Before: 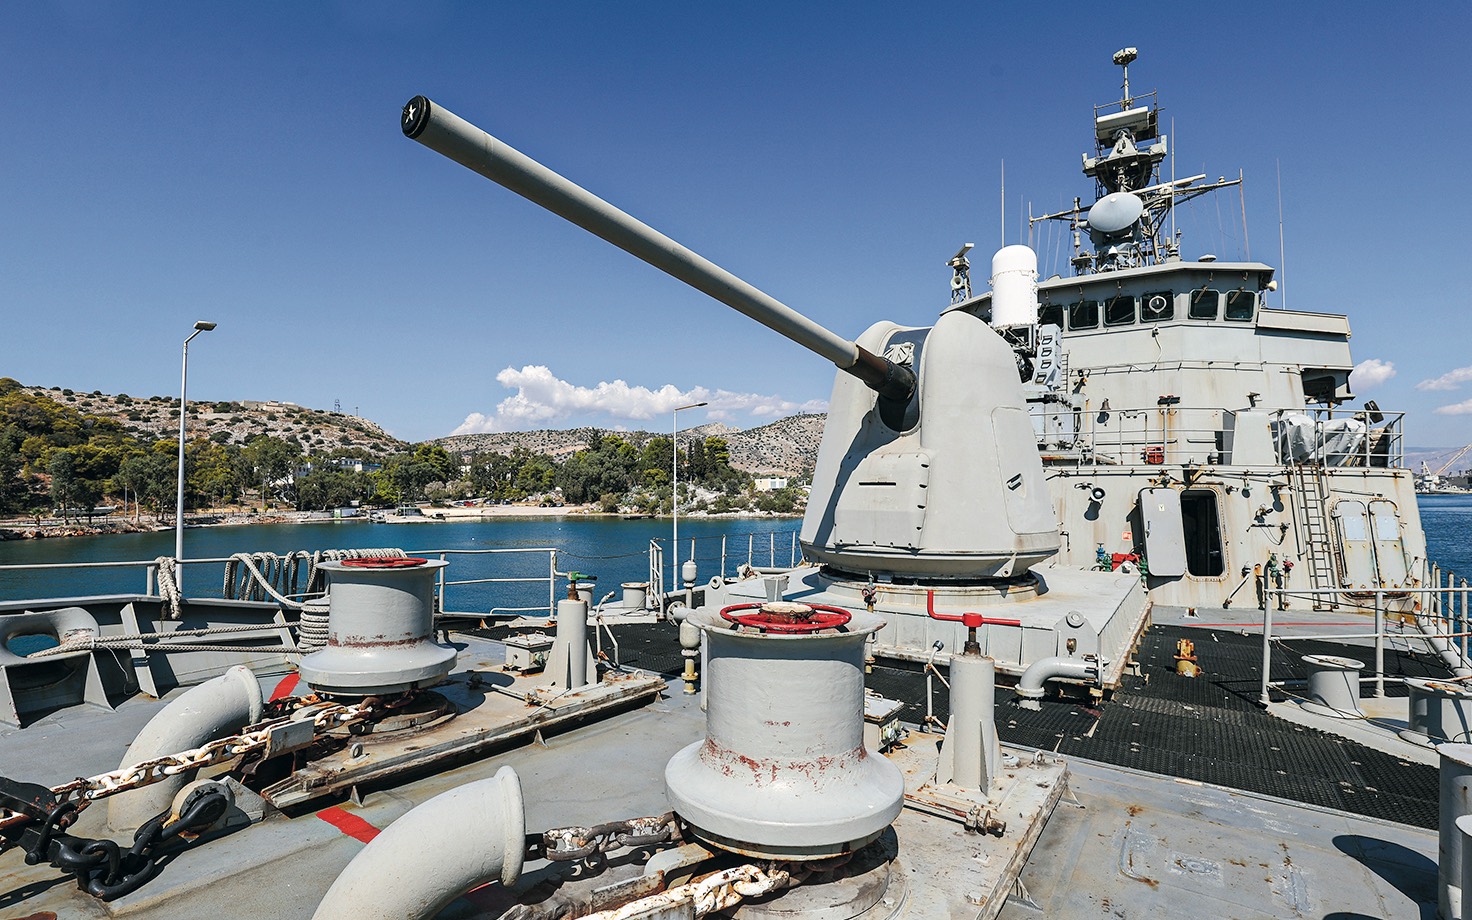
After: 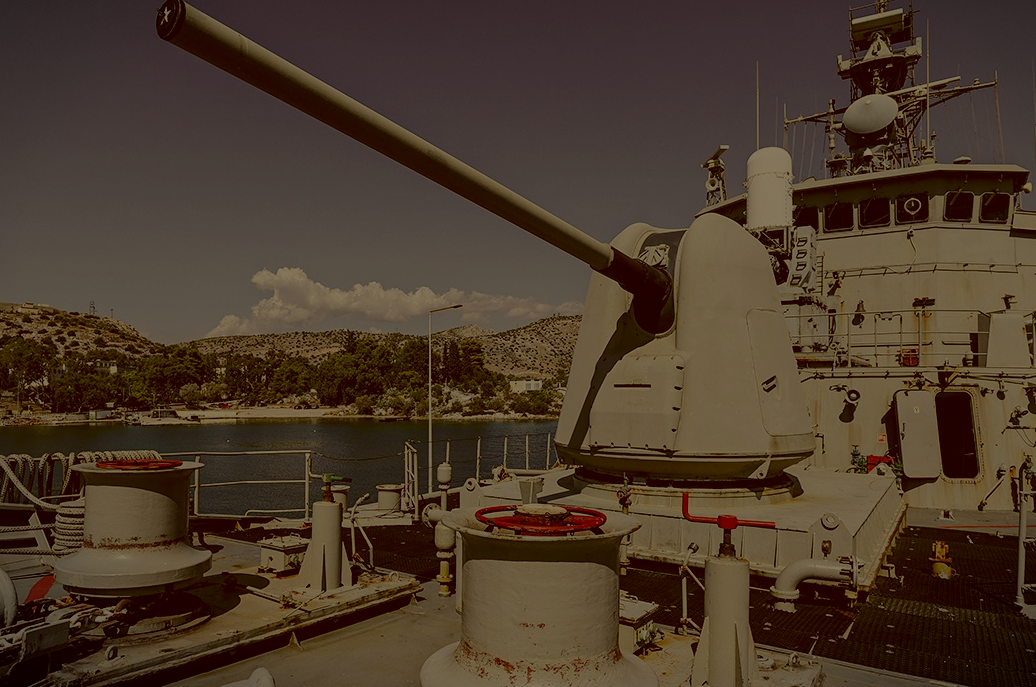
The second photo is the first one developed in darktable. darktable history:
vignetting: fall-off start 100.69%, center (0.041, -0.089), width/height ratio 1.311
exposure: exposure -2.353 EV, compensate exposure bias true, compensate highlight preservation false
crop and rotate: left 16.702%, top 10.774%, right 12.869%, bottom 14.457%
color correction: highlights a* -6.29, highlights b* 9.42, shadows a* 10.91, shadows b* 23.68
